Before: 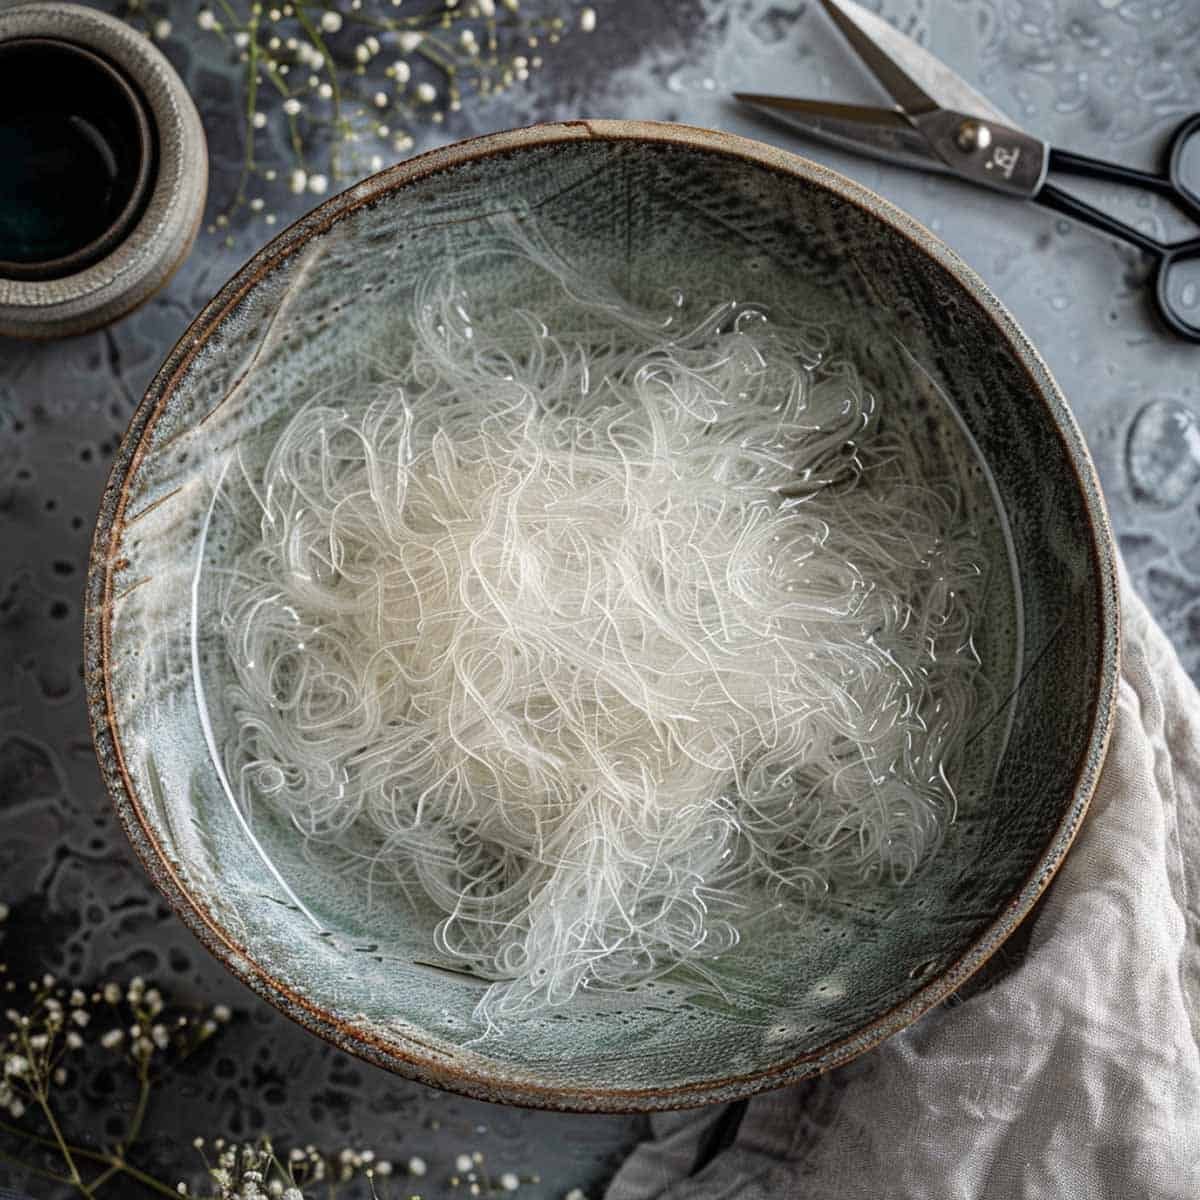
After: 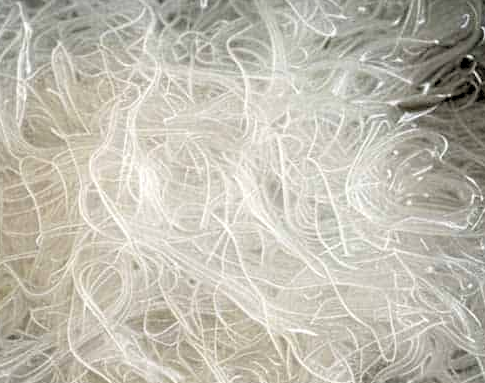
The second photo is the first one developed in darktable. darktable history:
crop: left 31.751%, top 32.172%, right 27.8%, bottom 35.83%
rgb levels: levels [[0.013, 0.434, 0.89], [0, 0.5, 1], [0, 0.5, 1]]
